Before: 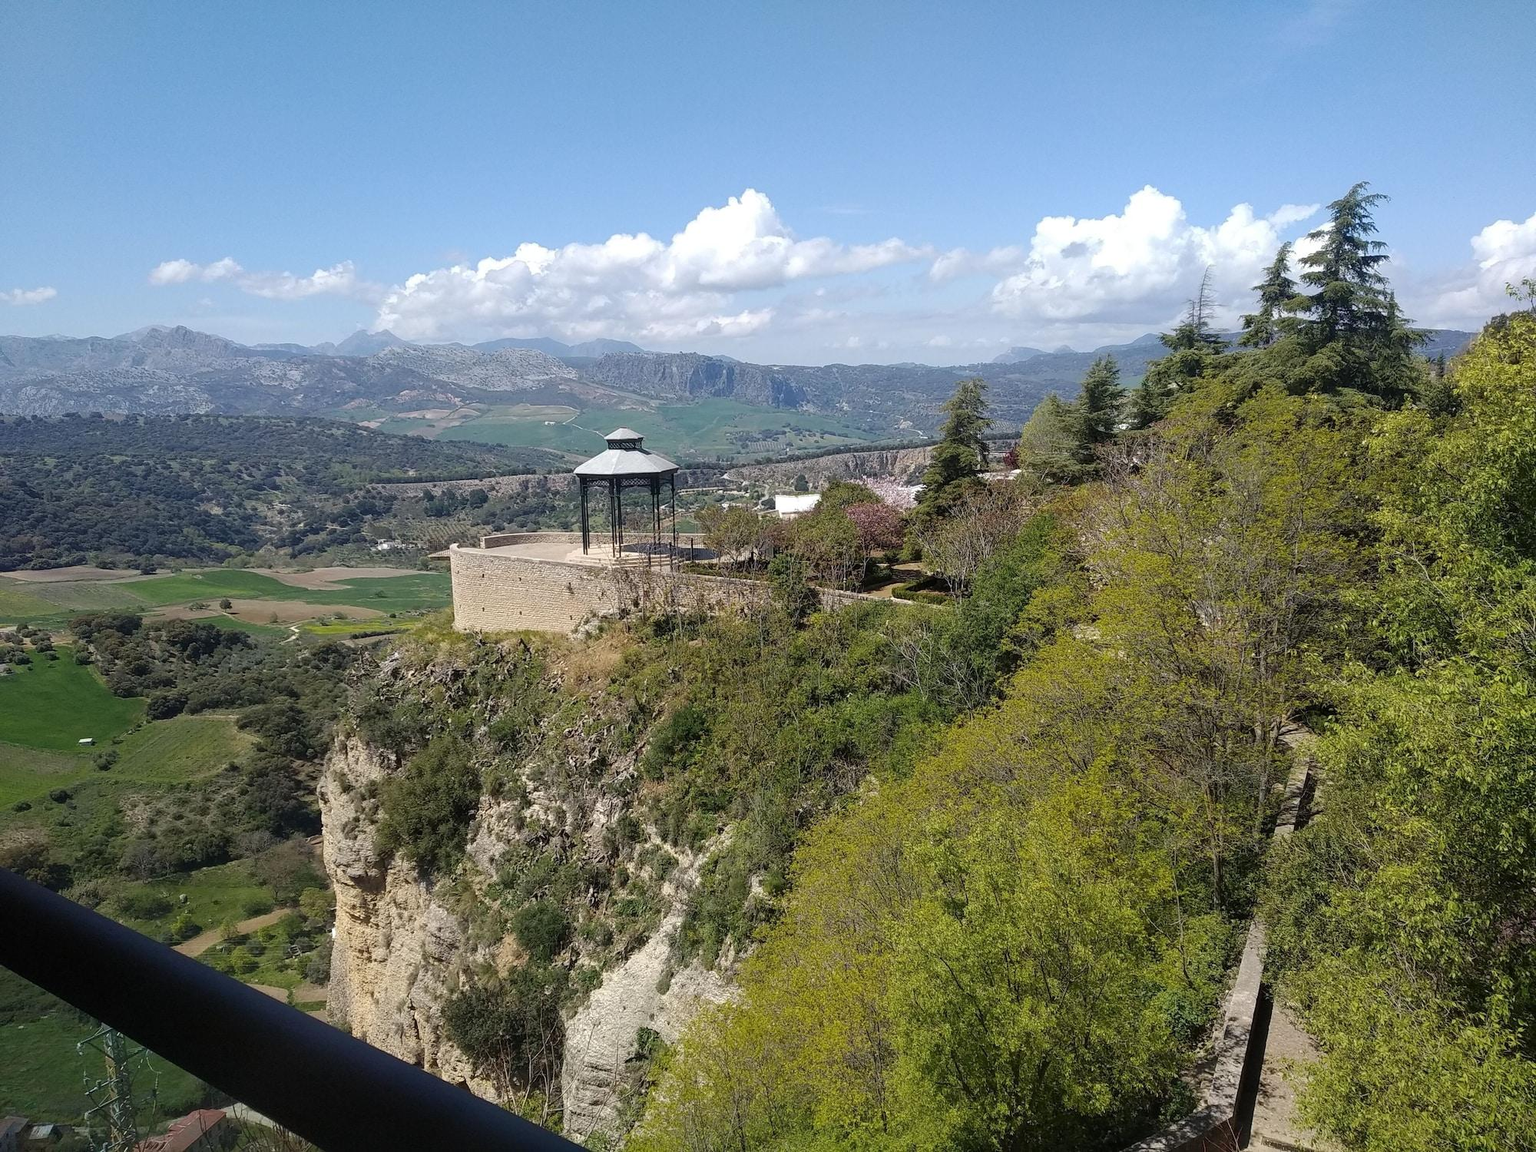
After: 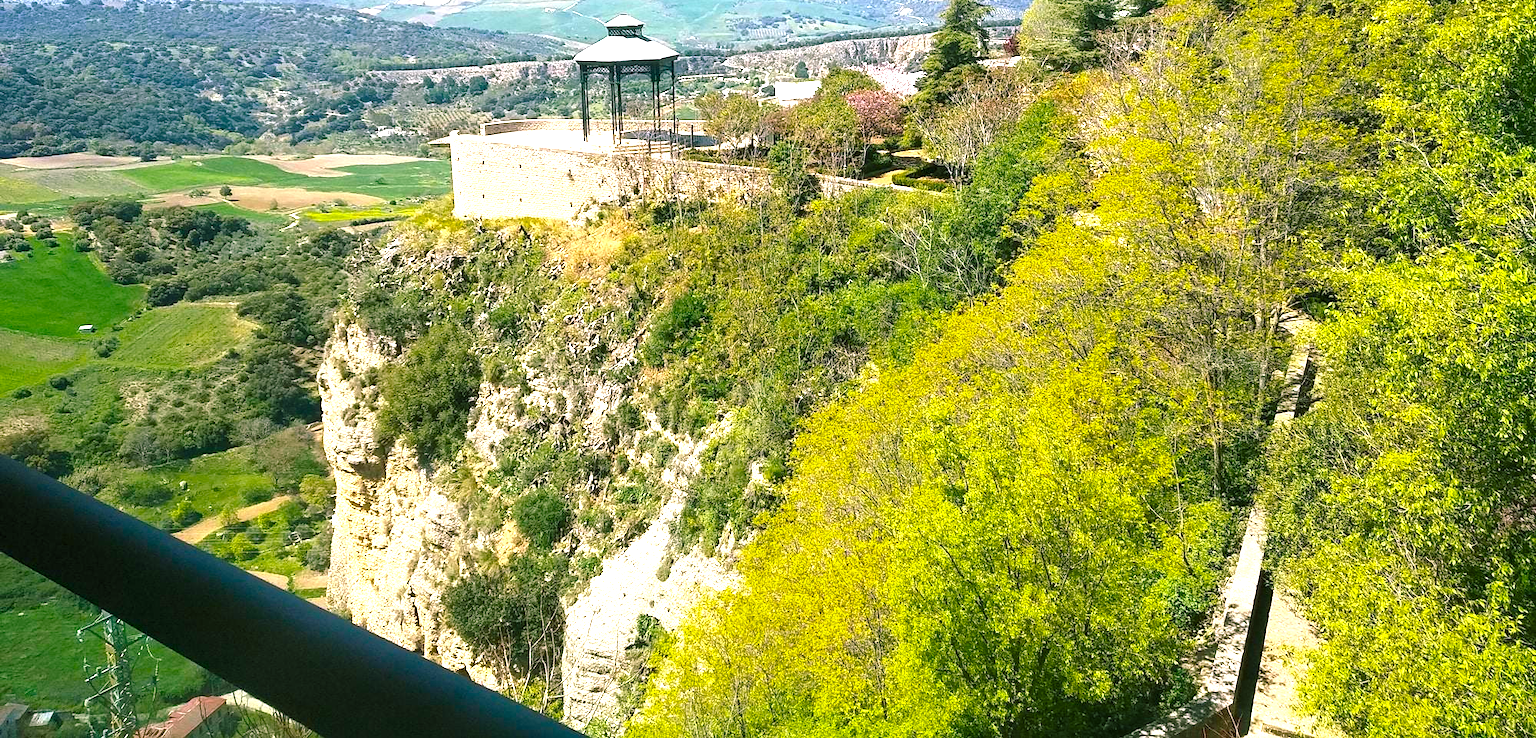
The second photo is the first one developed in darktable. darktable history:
crop and rotate: top 35.91%
color correction: highlights a* 0.818, highlights b* 2.78, saturation 1.09
color balance rgb: shadows lift › chroma 11.607%, shadows lift › hue 132.31°, power › chroma 0.315%, power › hue 24.66°, perceptual saturation grading › global saturation 24.991%, perceptual brilliance grading › global brilliance 18.299%
exposure: black level correction 0, exposure 1 EV, compensate highlight preservation false
